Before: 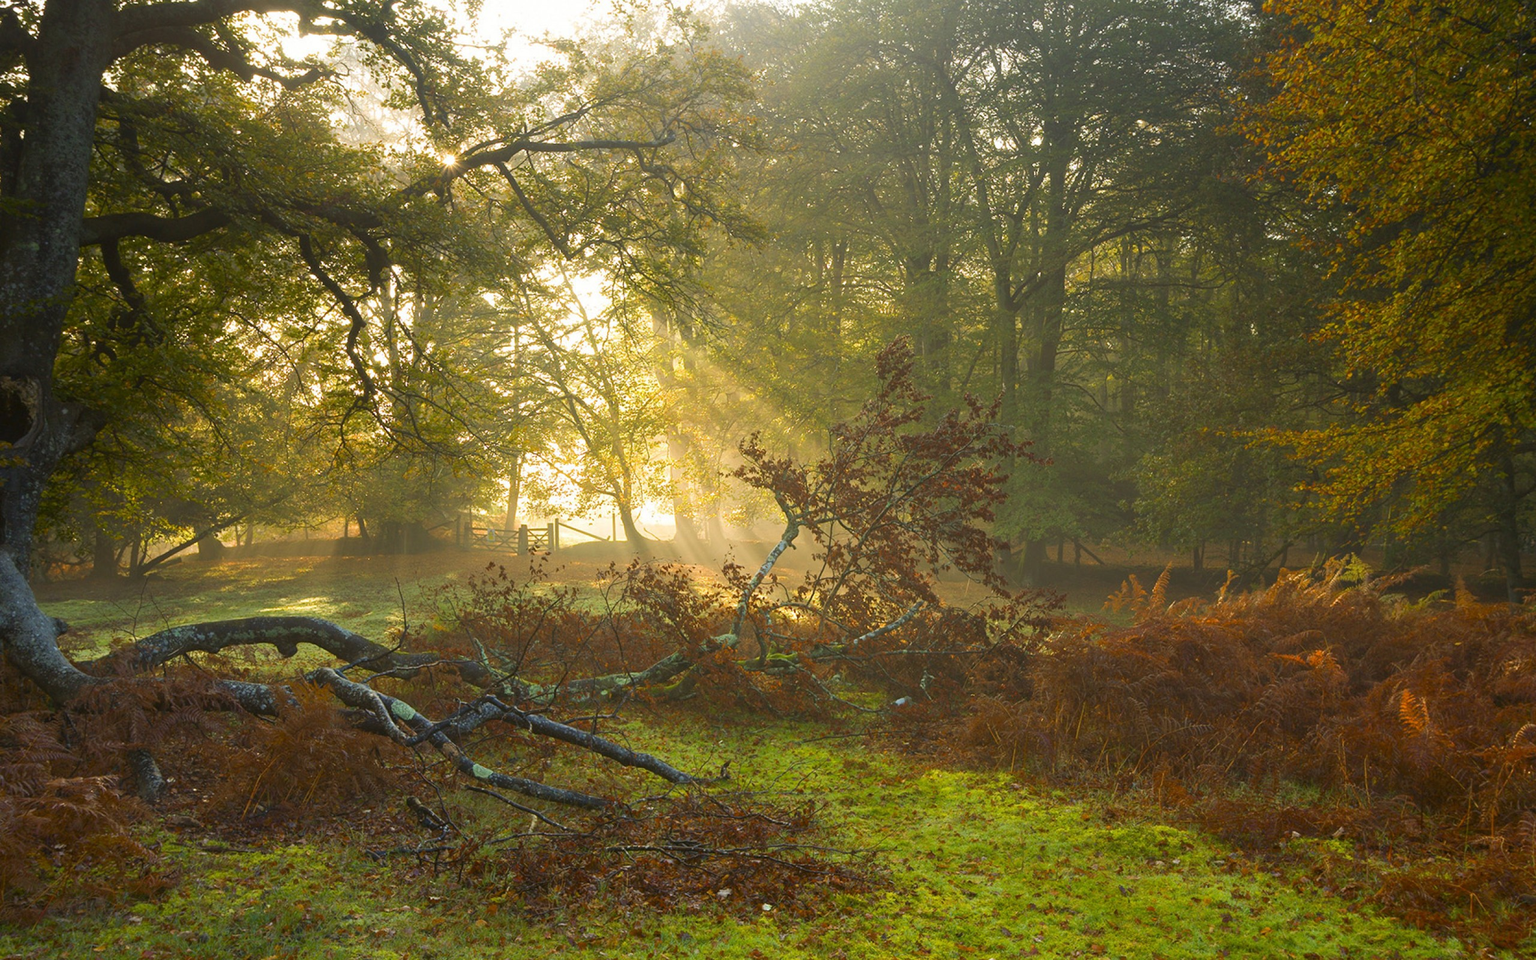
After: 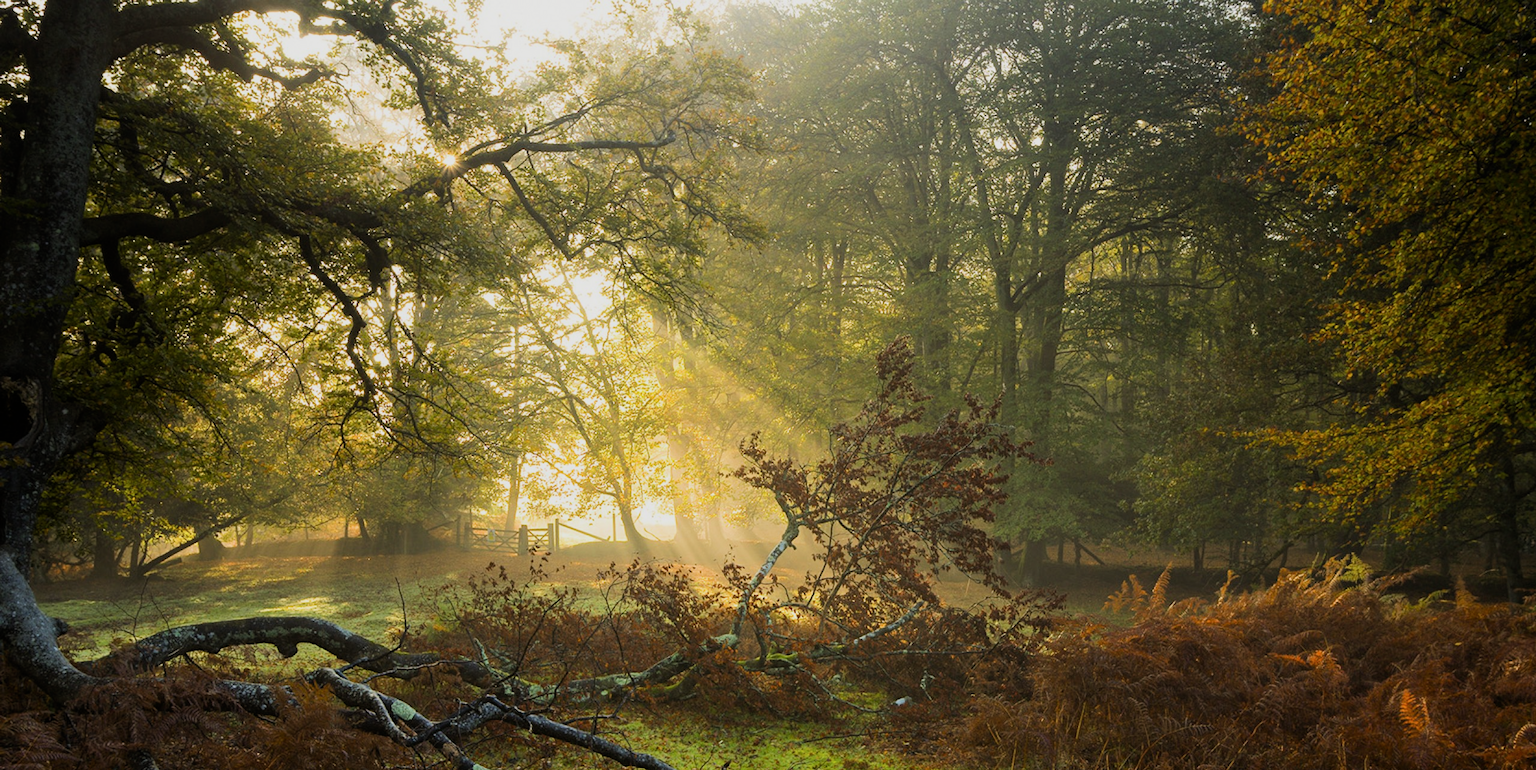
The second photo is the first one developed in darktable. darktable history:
filmic rgb: black relative exposure -5.13 EV, white relative exposure 3.98 EV, hardness 2.9, contrast 1.3, contrast in shadows safe
crop: bottom 19.691%
